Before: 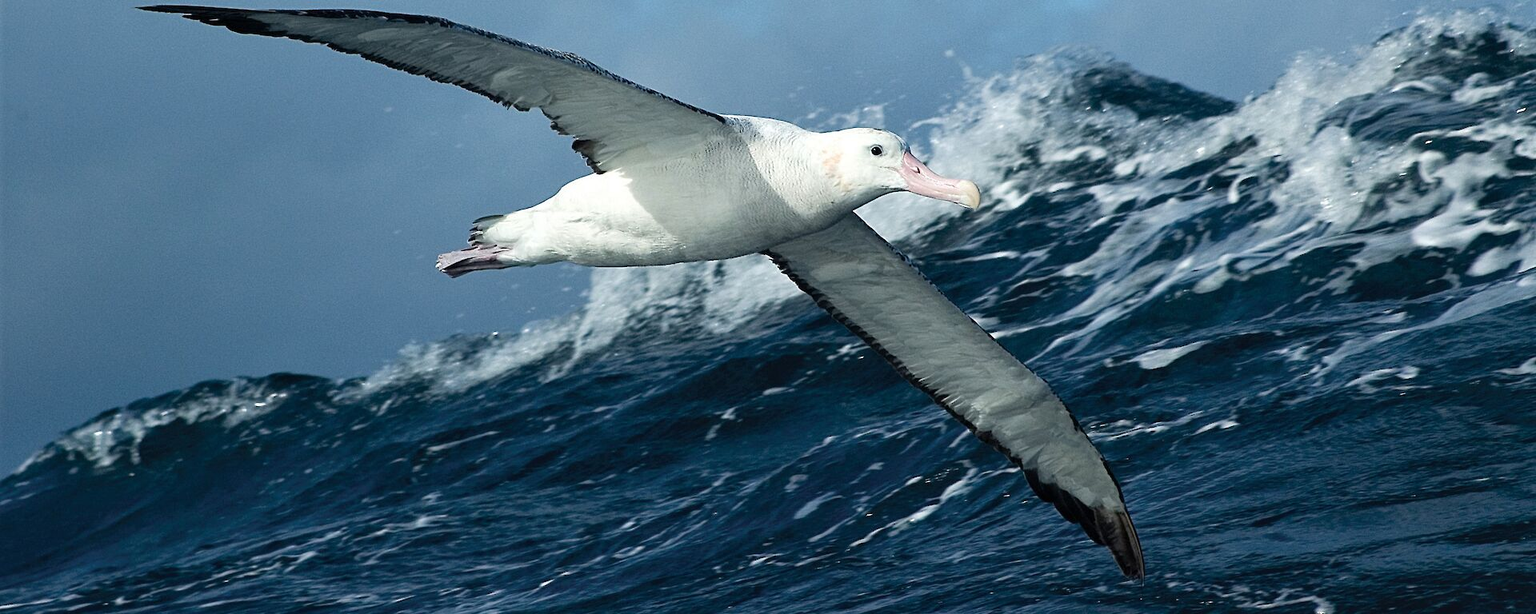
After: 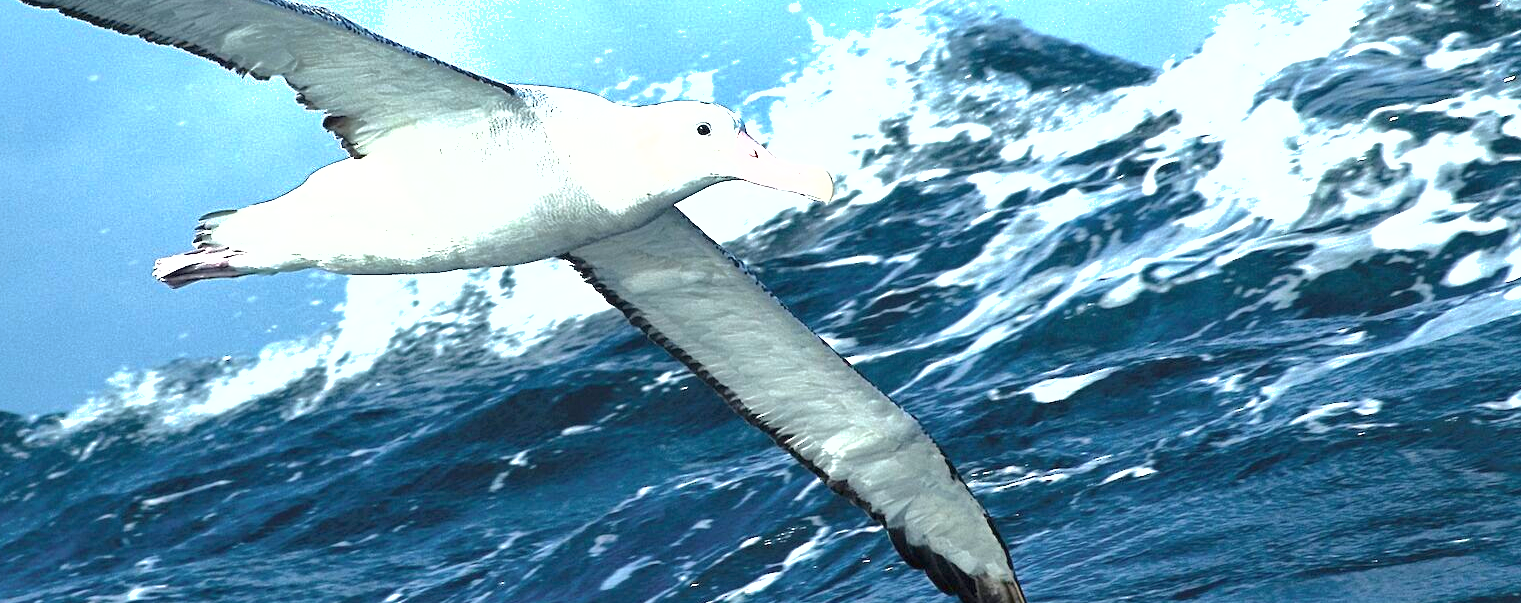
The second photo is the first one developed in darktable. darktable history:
exposure: black level correction 0, exposure 1.694 EV, compensate highlight preservation false
crop and rotate: left 20.424%, top 7.775%, right 0.332%, bottom 13.611%
shadows and highlights: shadows 29.85
